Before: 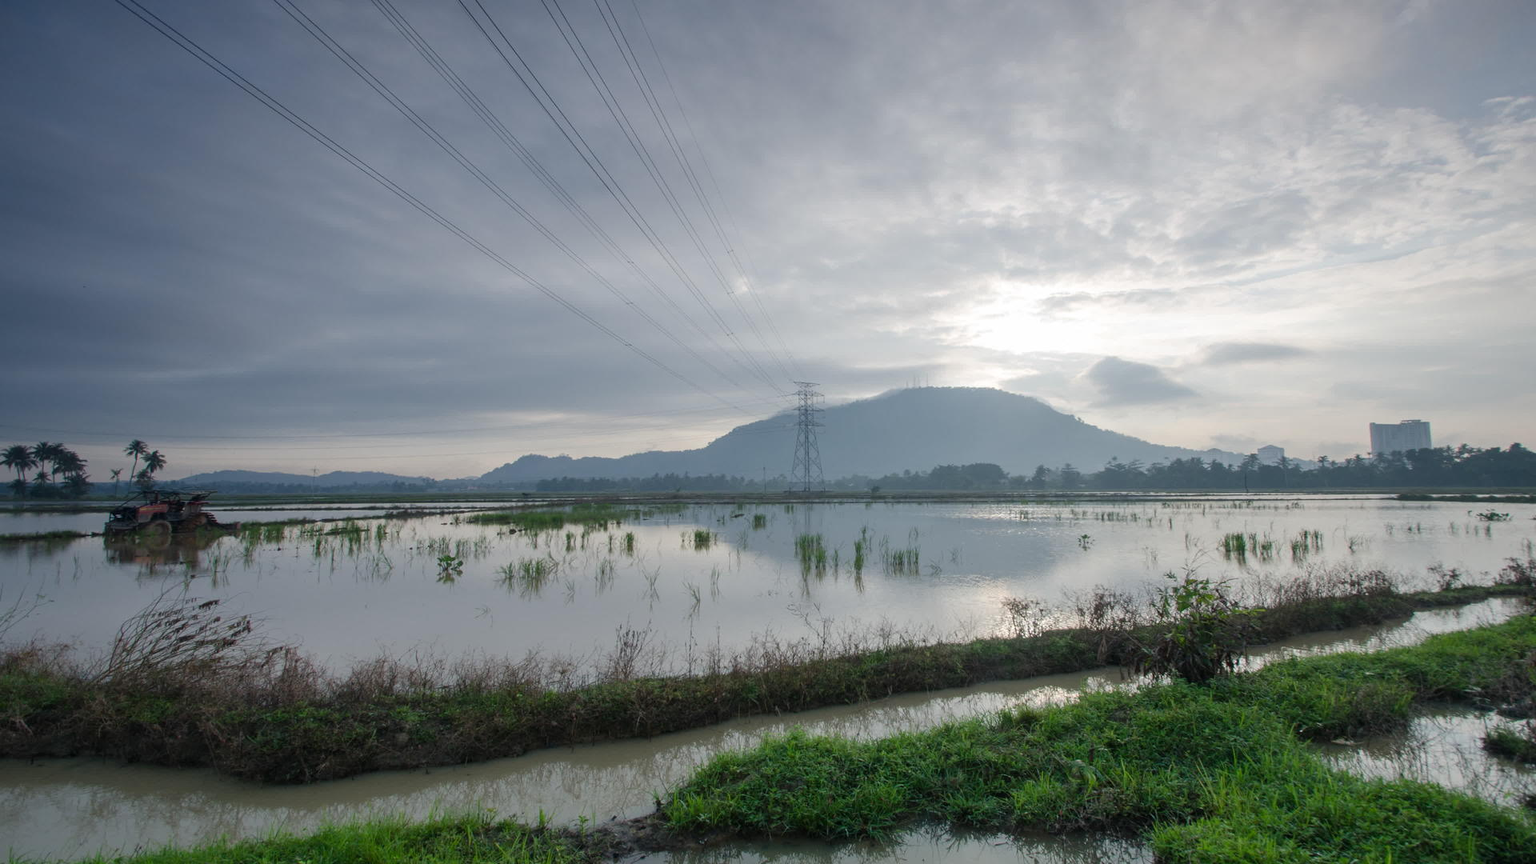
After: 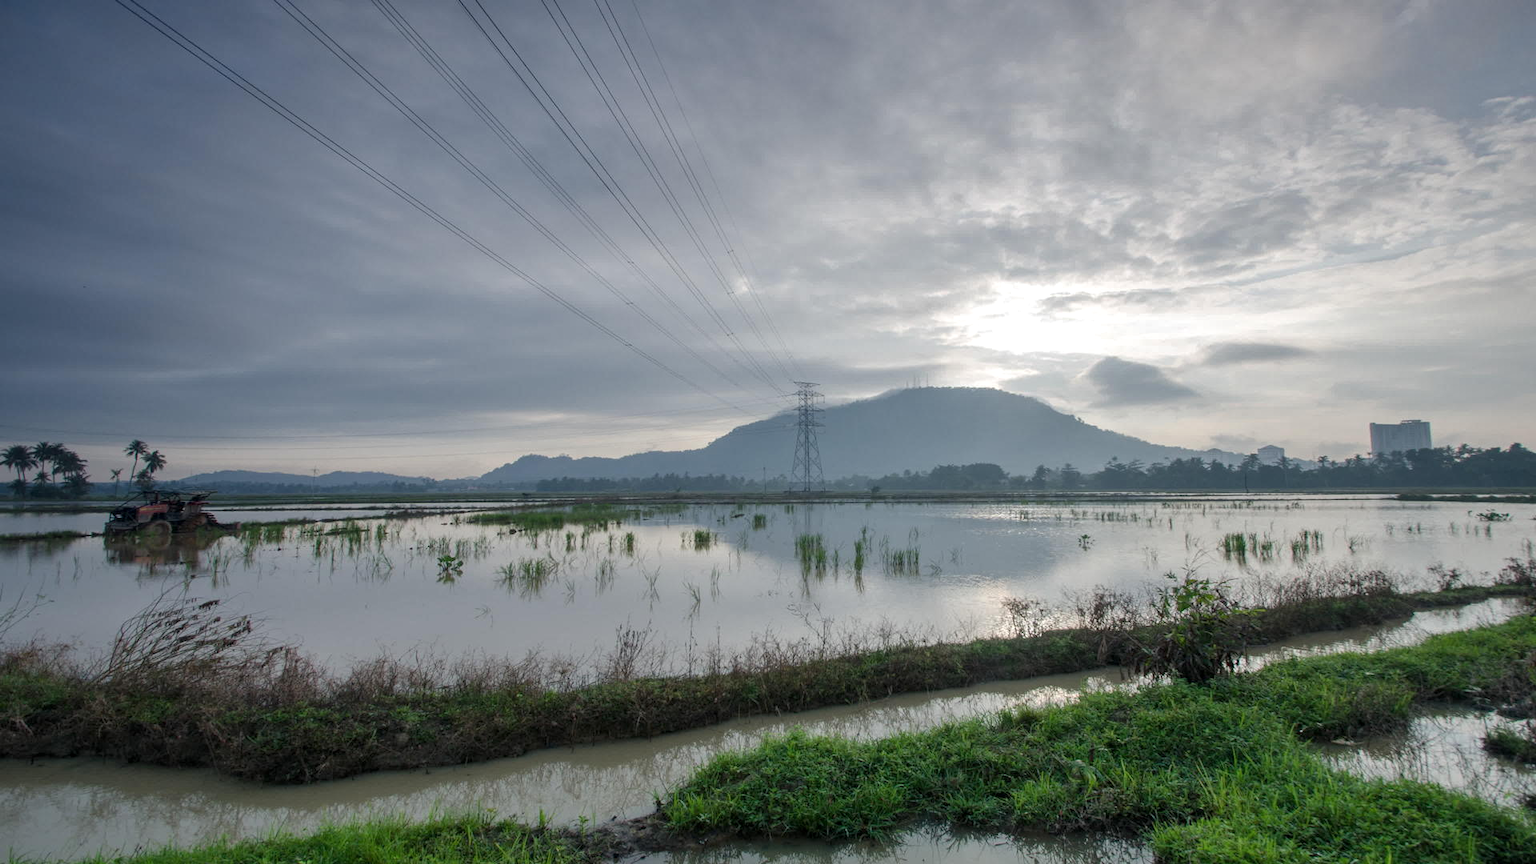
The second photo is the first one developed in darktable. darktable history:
shadows and highlights: shadows 32.83, highlights -47.7, soften with gaussian
local contrast: highlights 100%, shadows 100%, detail 120%, midtone range 0.2
